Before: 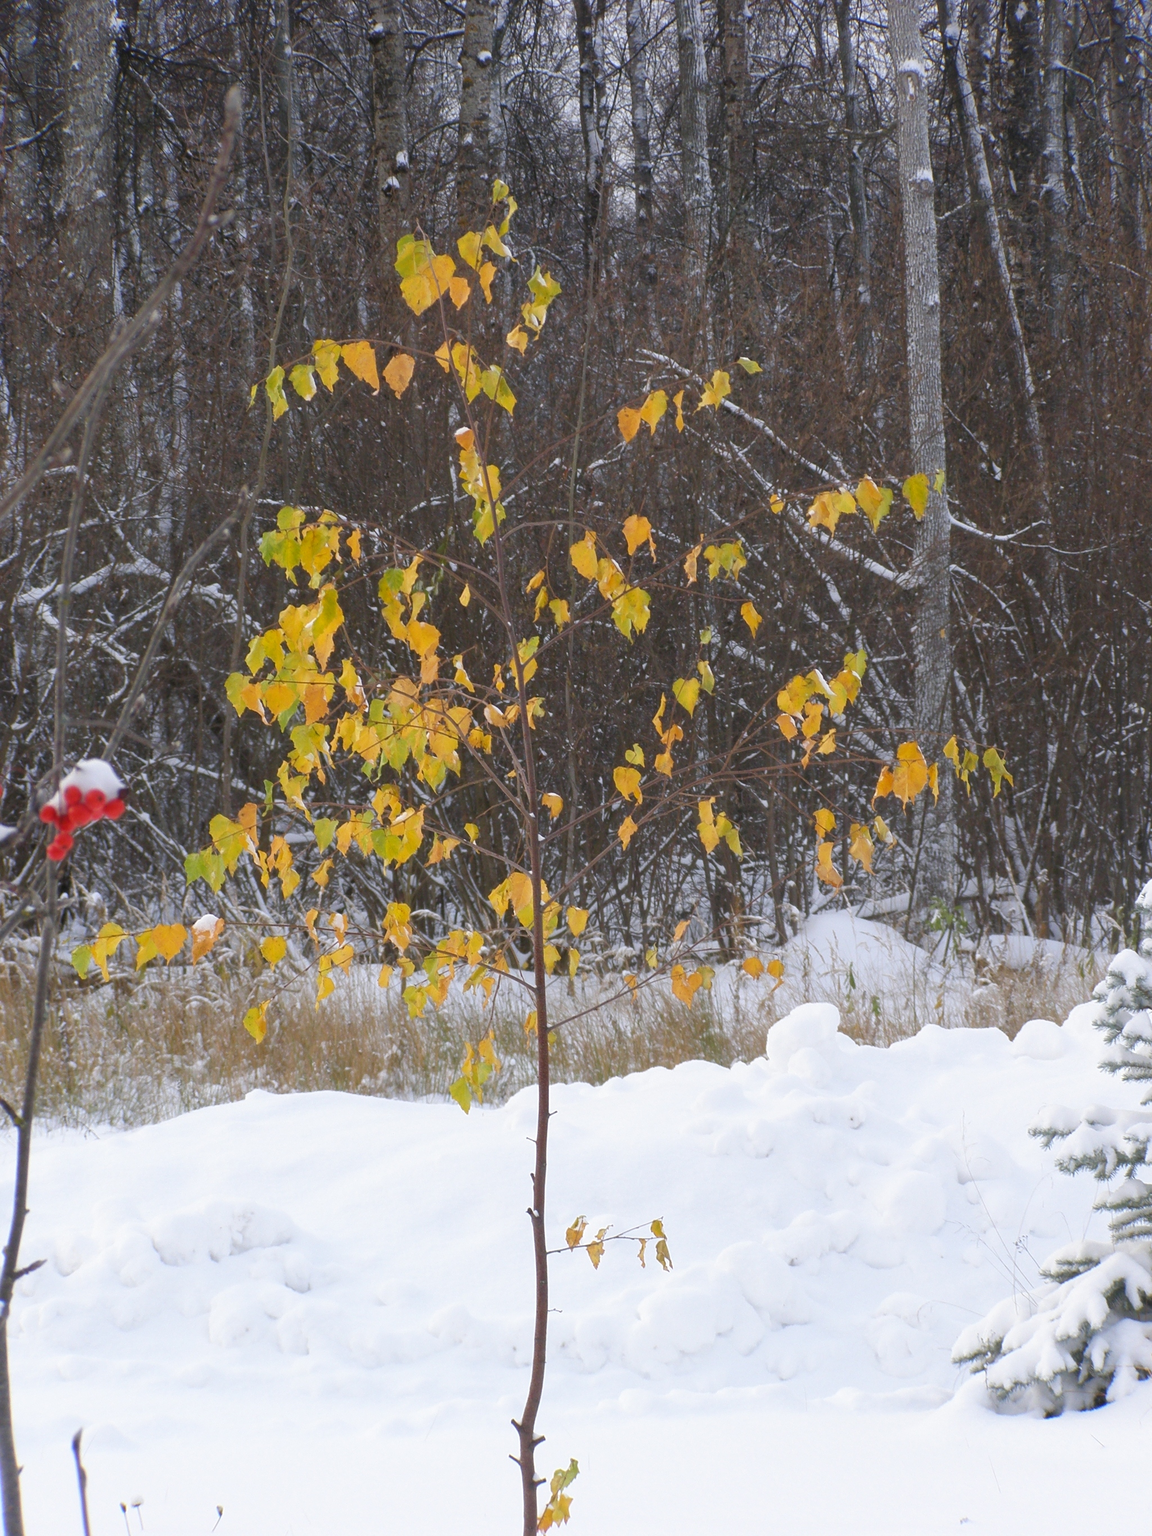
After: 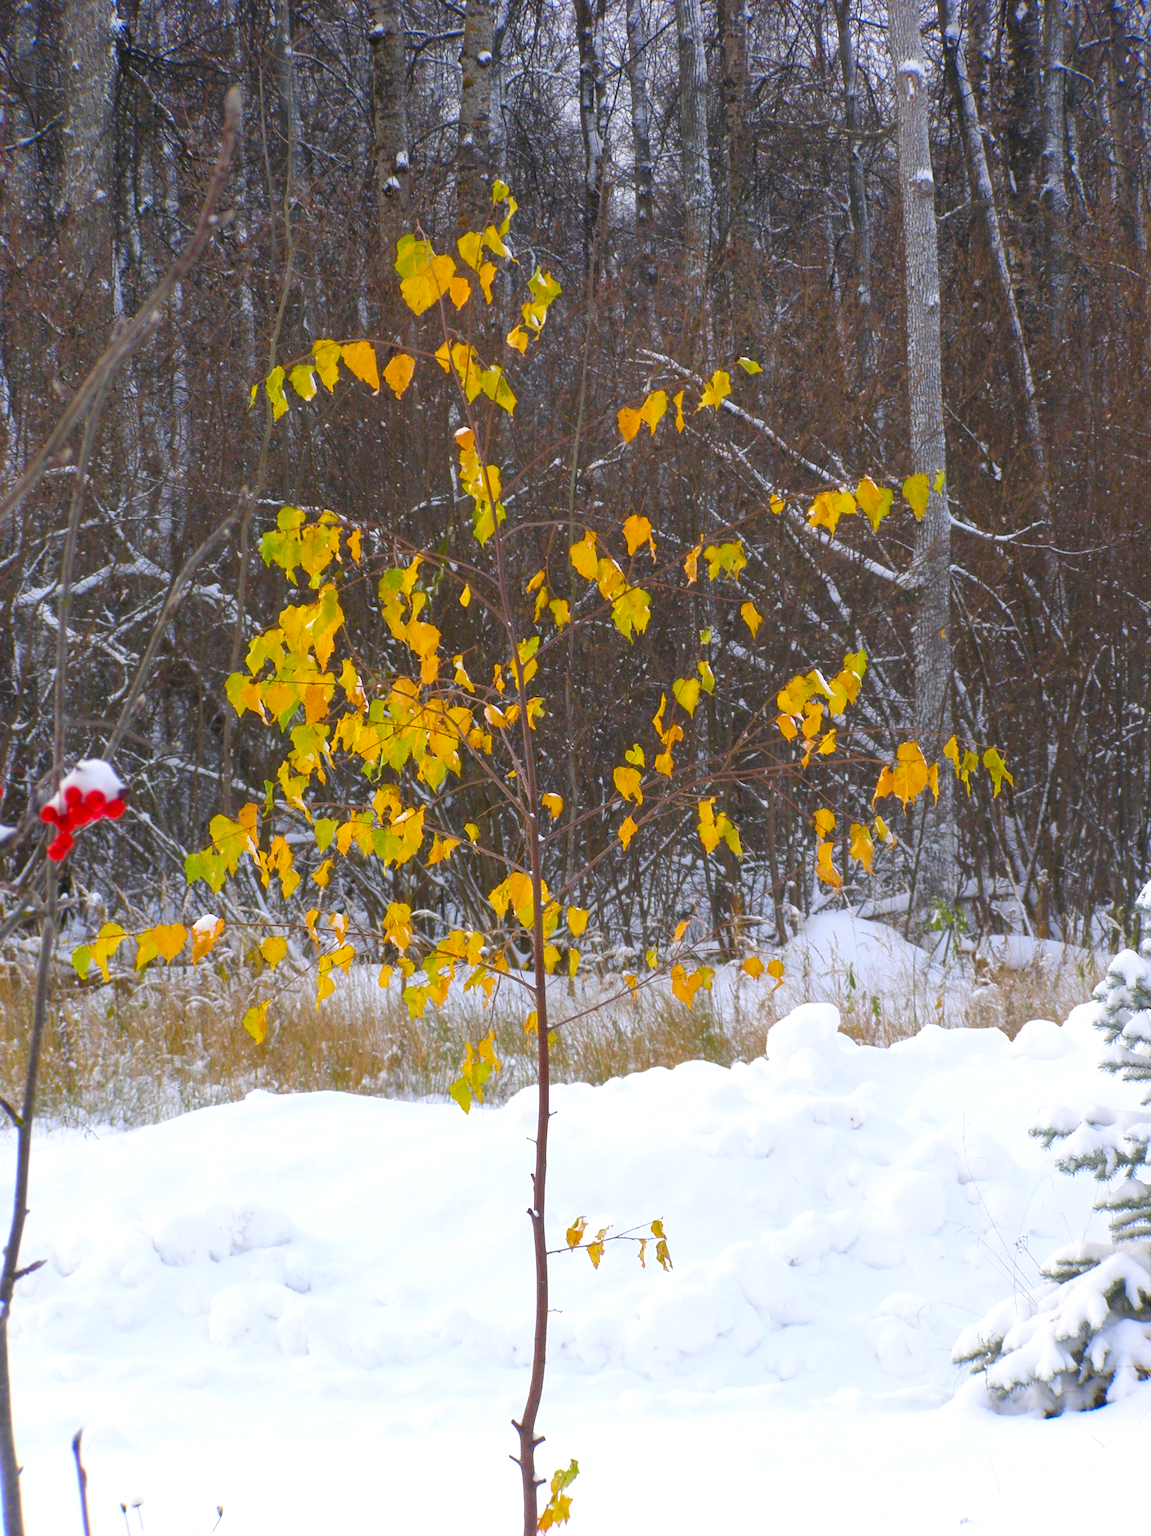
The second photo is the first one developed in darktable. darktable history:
color balance rgb: linear chroma grading › global chroma 15.412%, perceptual saturation grading › global saturation 25.647%, perceptual brilliance grading › global brilliance 4.708%, global vibrance 20%
